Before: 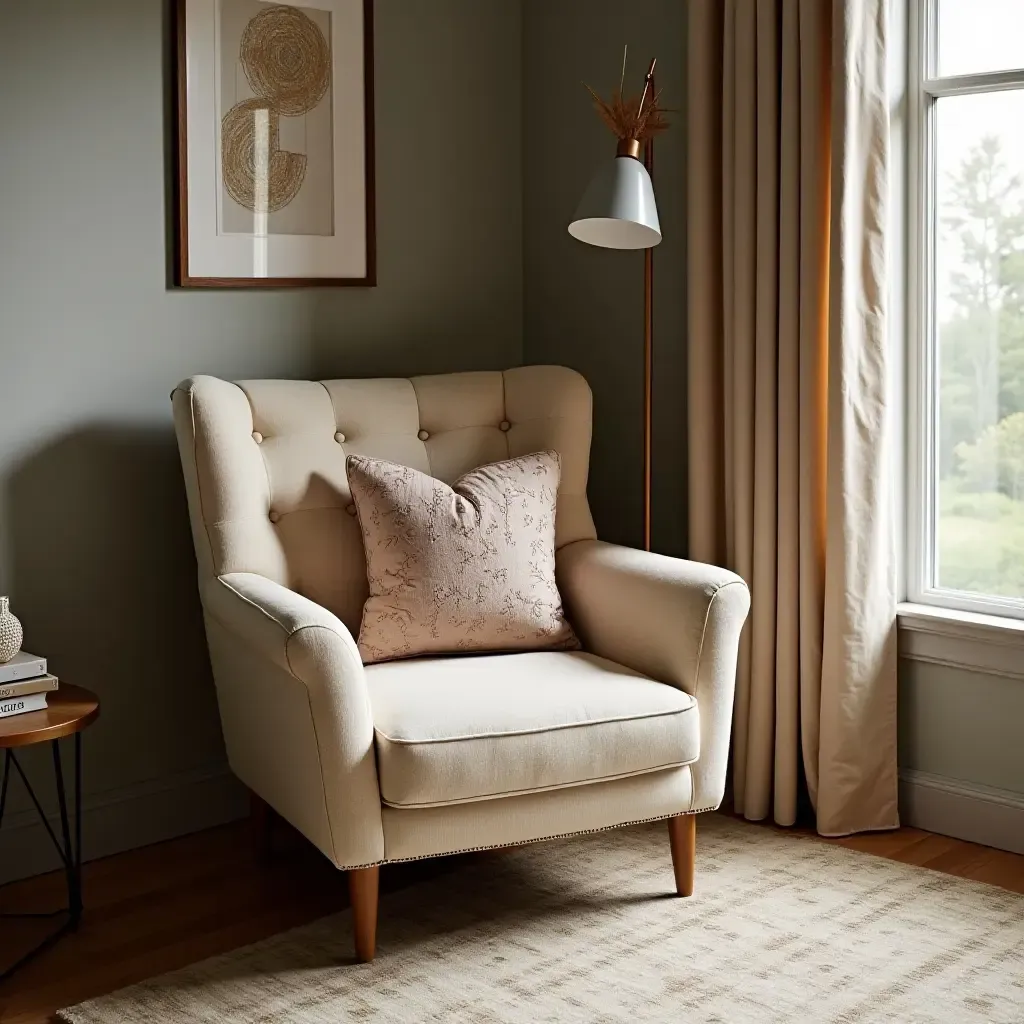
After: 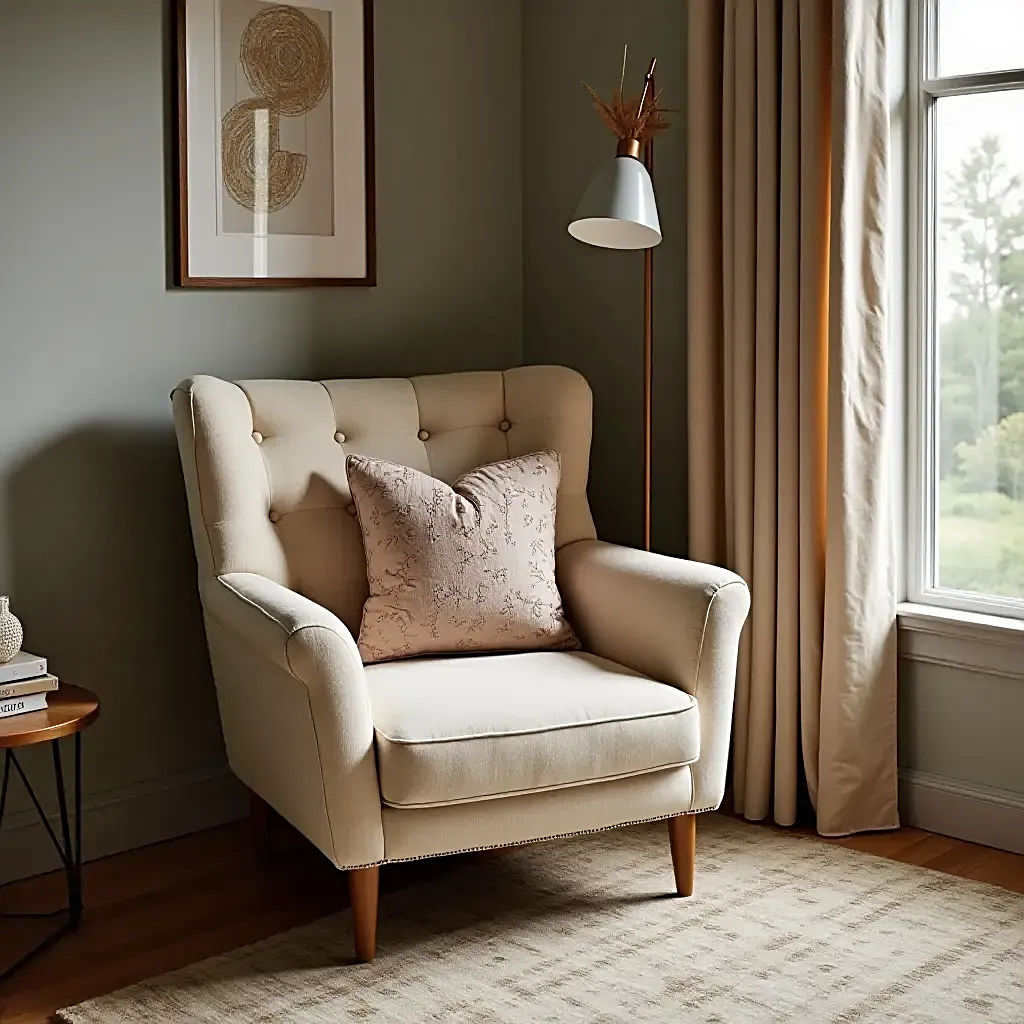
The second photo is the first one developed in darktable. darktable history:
shadows and highlights: soften with gaussian
sharpen: on, module defaults
tone equalizer: smoothing diameter 2.06%, edges refinement/feathering 16.52, mask exposure compensation -1.57 EV, filter diffusion 5
